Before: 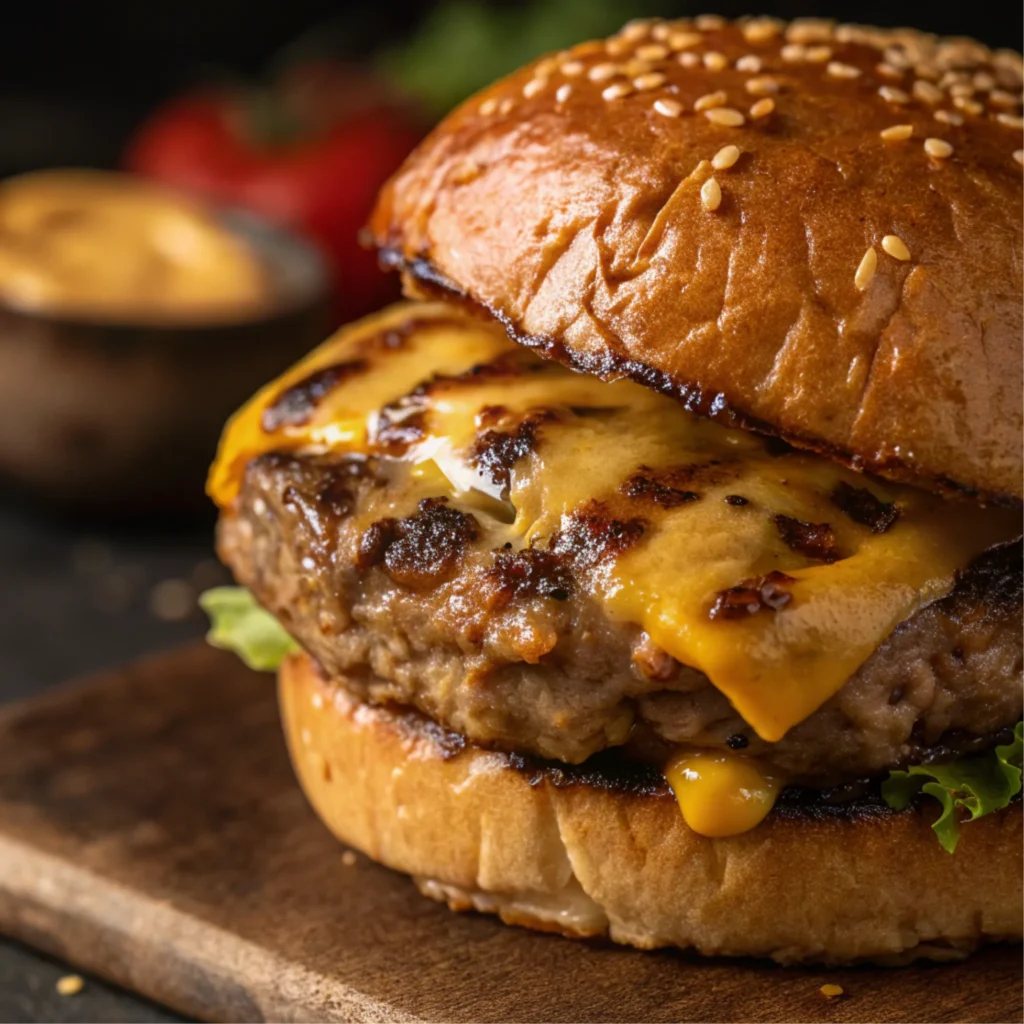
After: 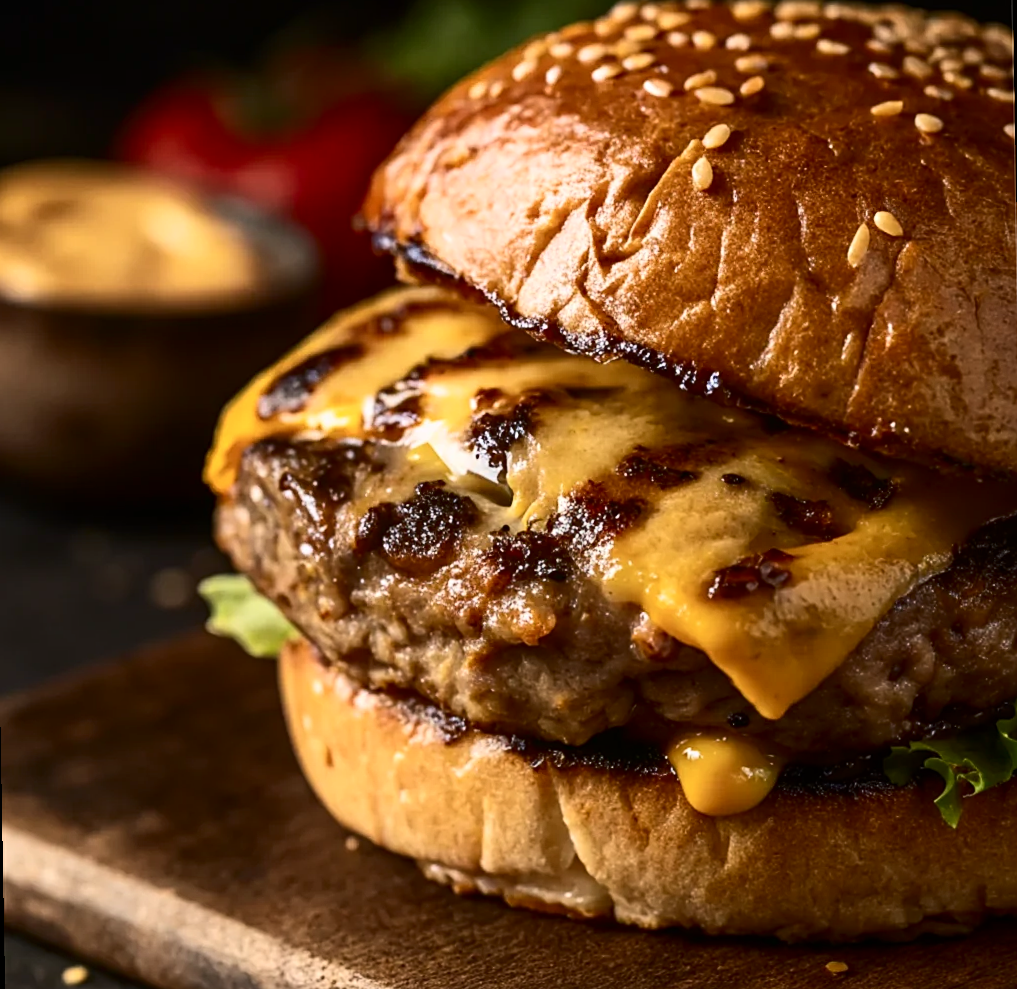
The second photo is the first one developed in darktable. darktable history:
contrast brightness saturation: contrast 0.28
rotate and perspective: rotation -1°, crop left 0.011, crop right 0.989, crop top 0.025, crop bottom 0.975
sharpen: on, module defaults
